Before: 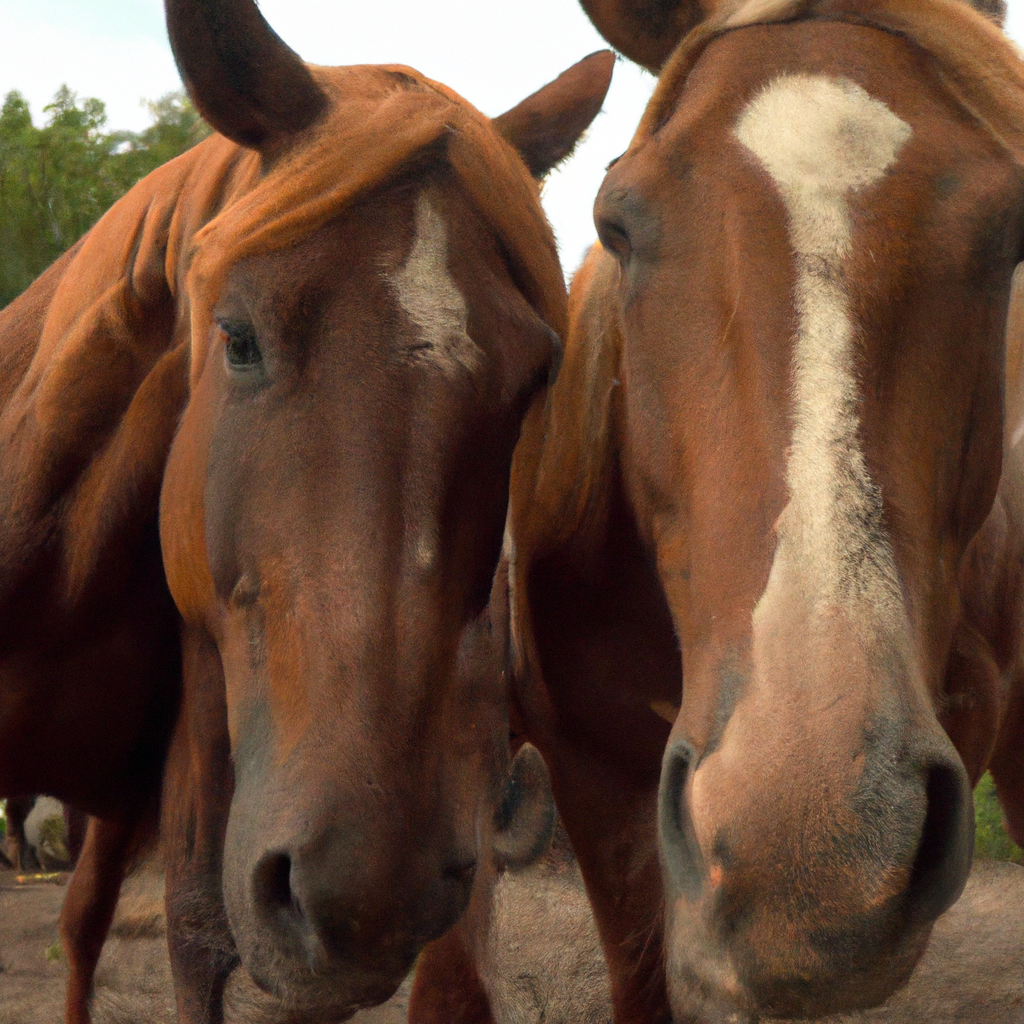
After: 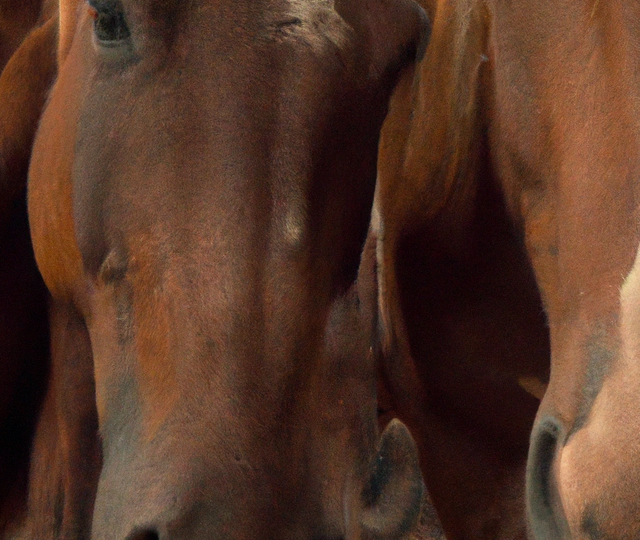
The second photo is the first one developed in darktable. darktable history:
crop: left 12.905%, top 31.674%, right 24.568%, bottom 15.504%
